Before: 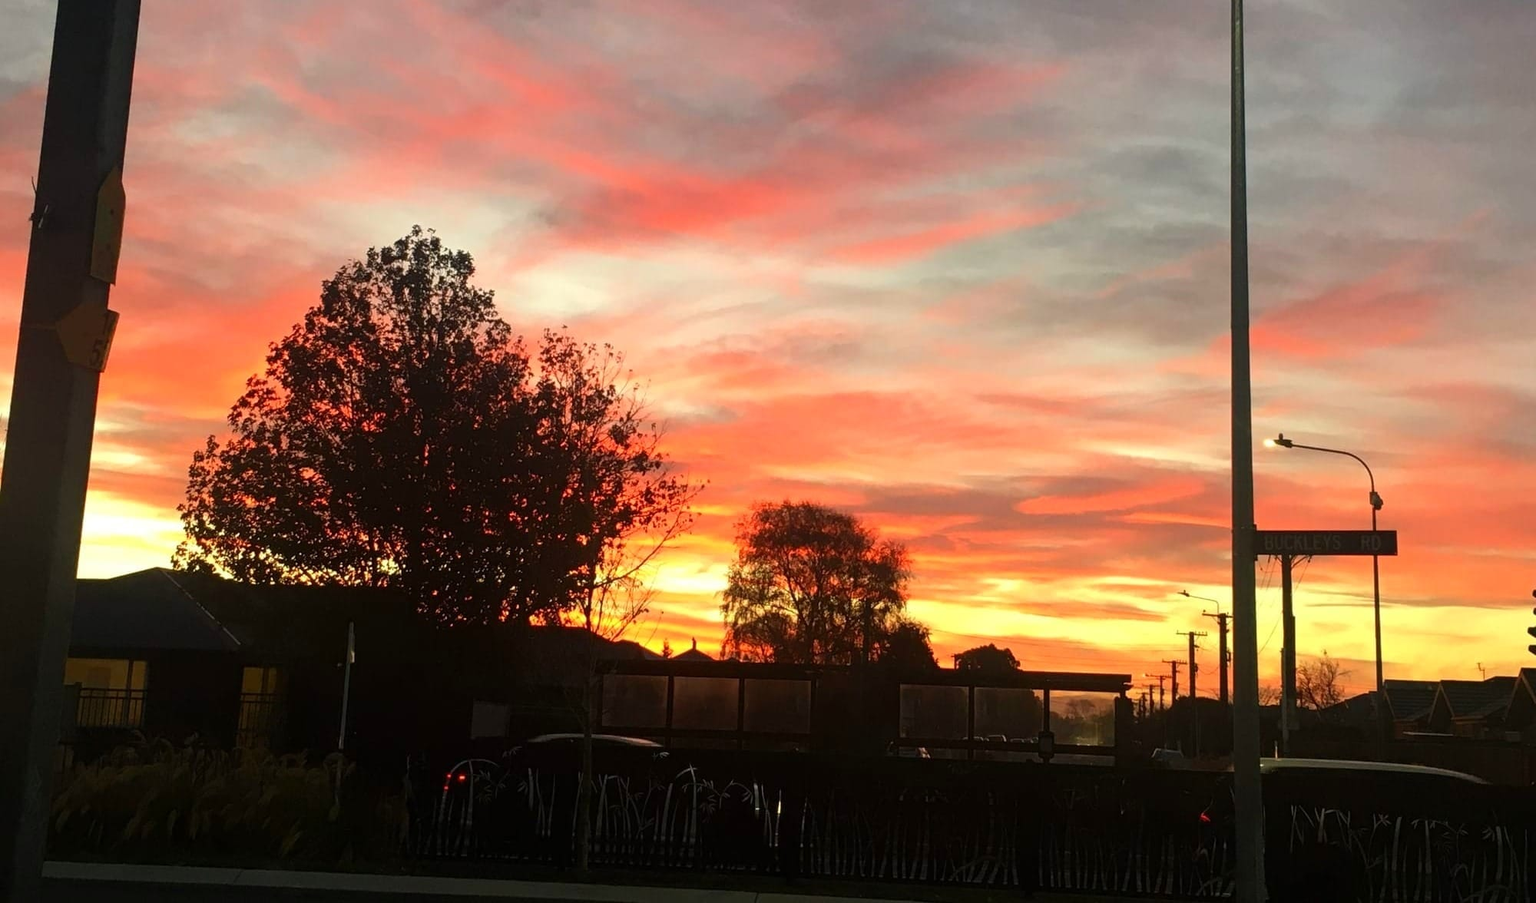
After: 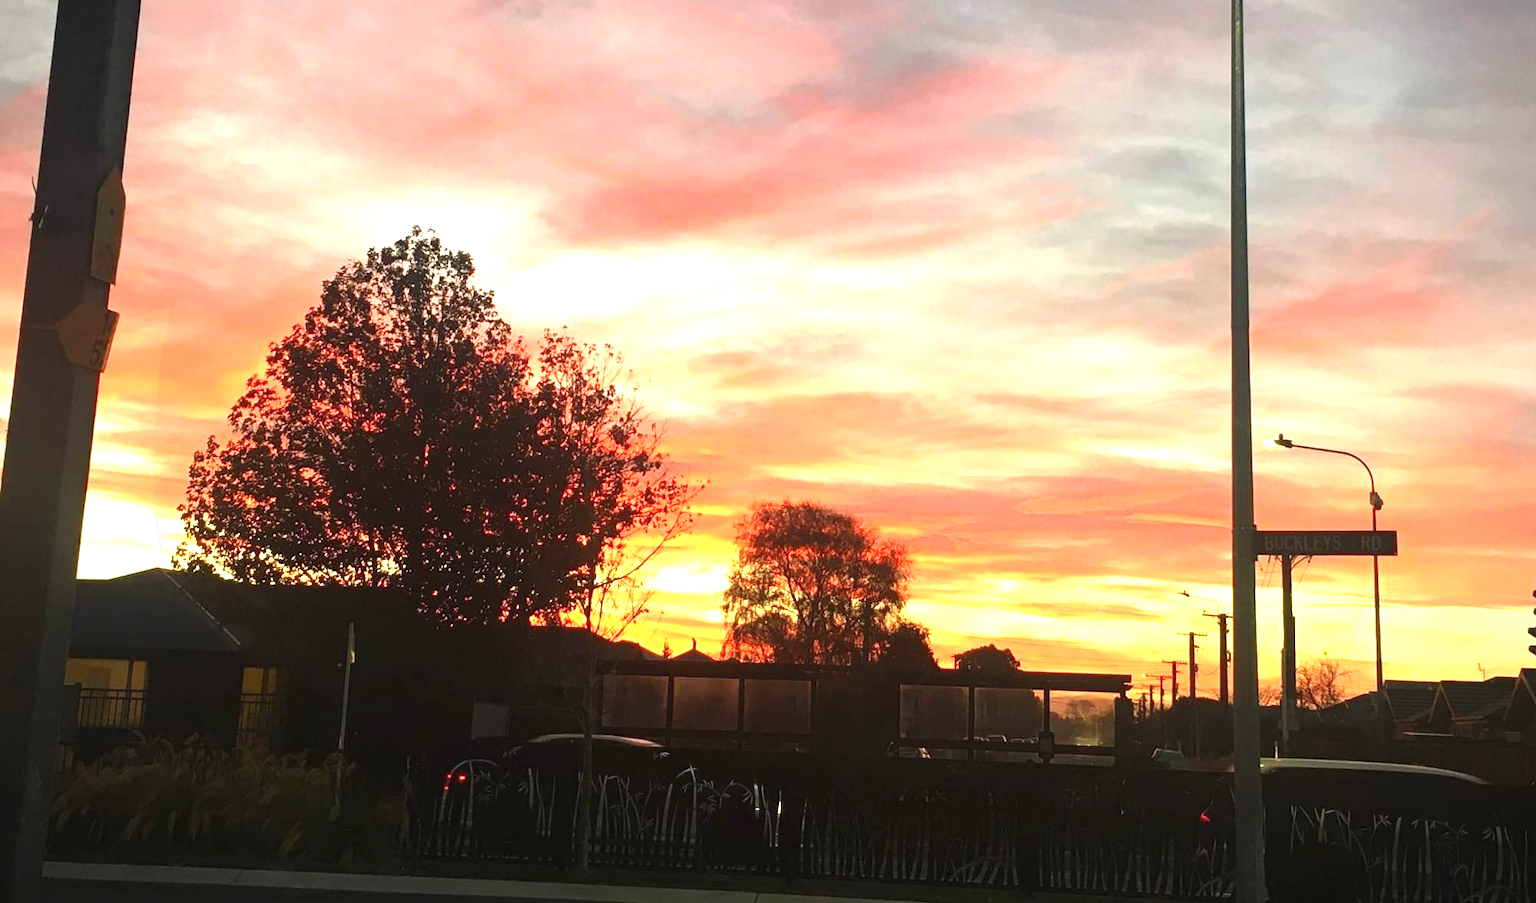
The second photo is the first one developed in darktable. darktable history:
vignetting: fall-off radius 60.99%, brightness -0.417, saturation -0.293, unbound false
exposure: black level correction -0.002, exposure 1.111 EV, compensate highlight preservation false
